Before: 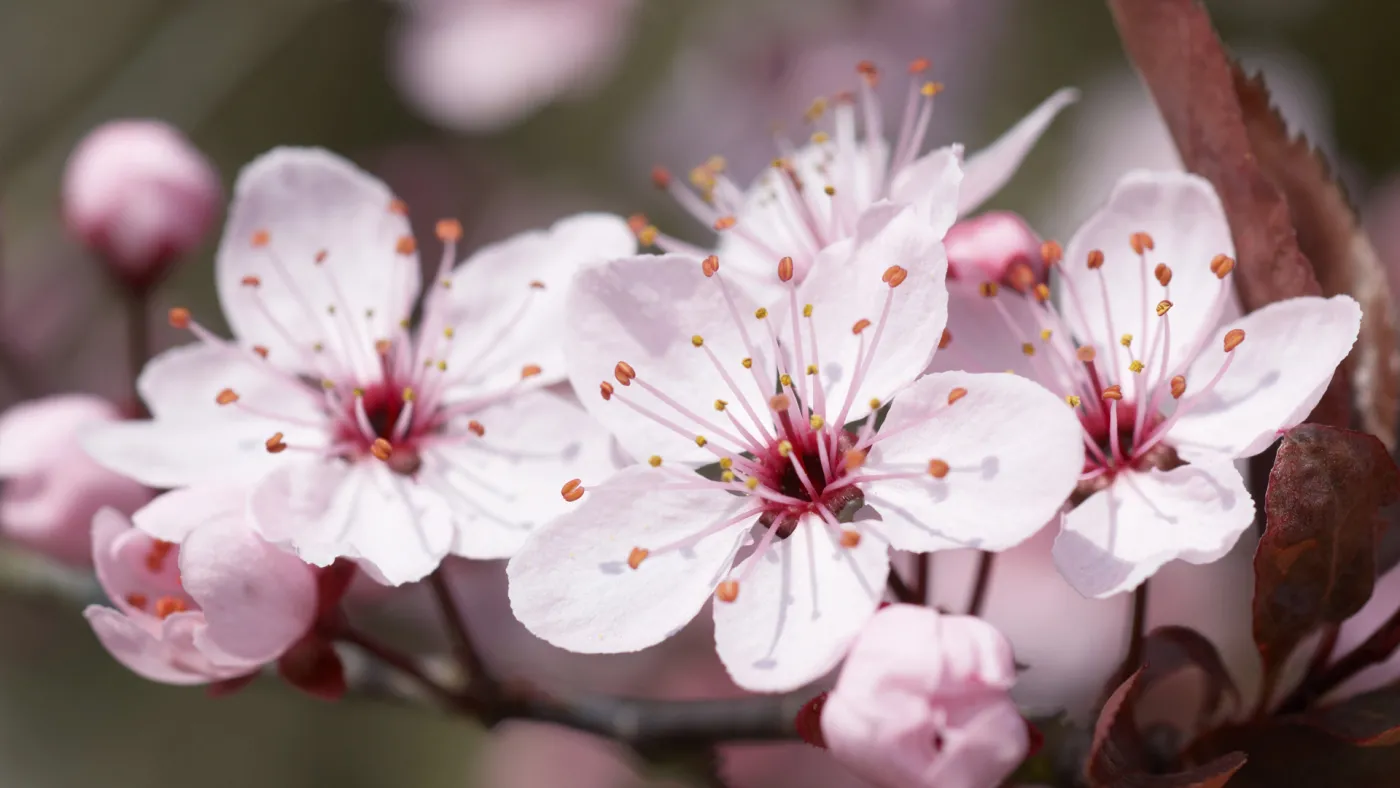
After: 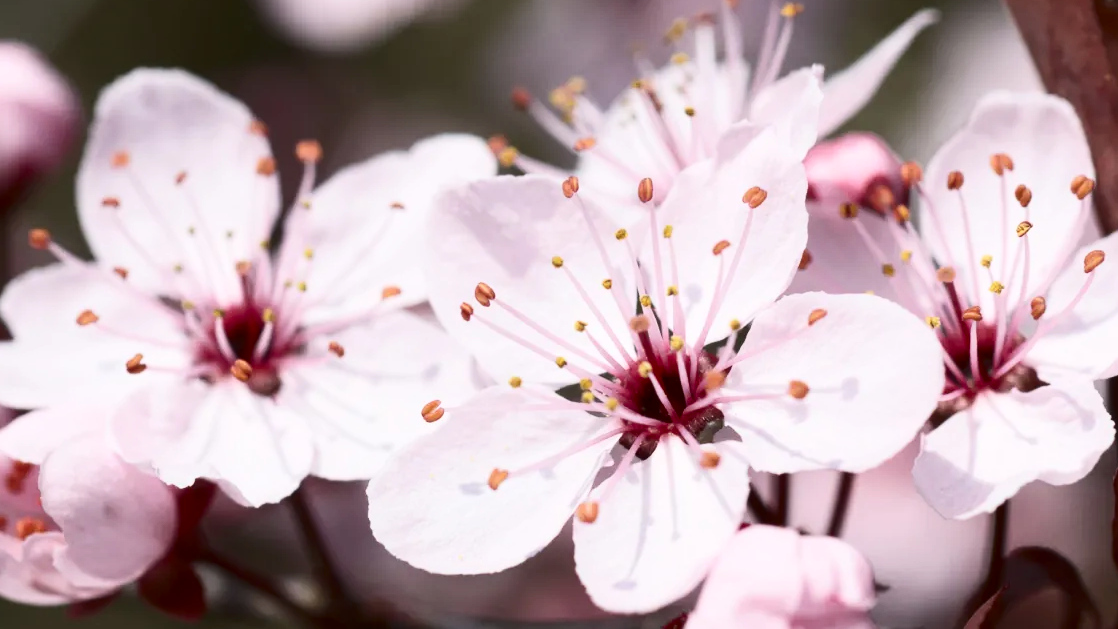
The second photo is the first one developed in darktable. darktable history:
contrast brightness saturation: contrast 0.28
crop and rotate: left 10.071%, top 10.071%, right 10.02%, bottom 10.02%
